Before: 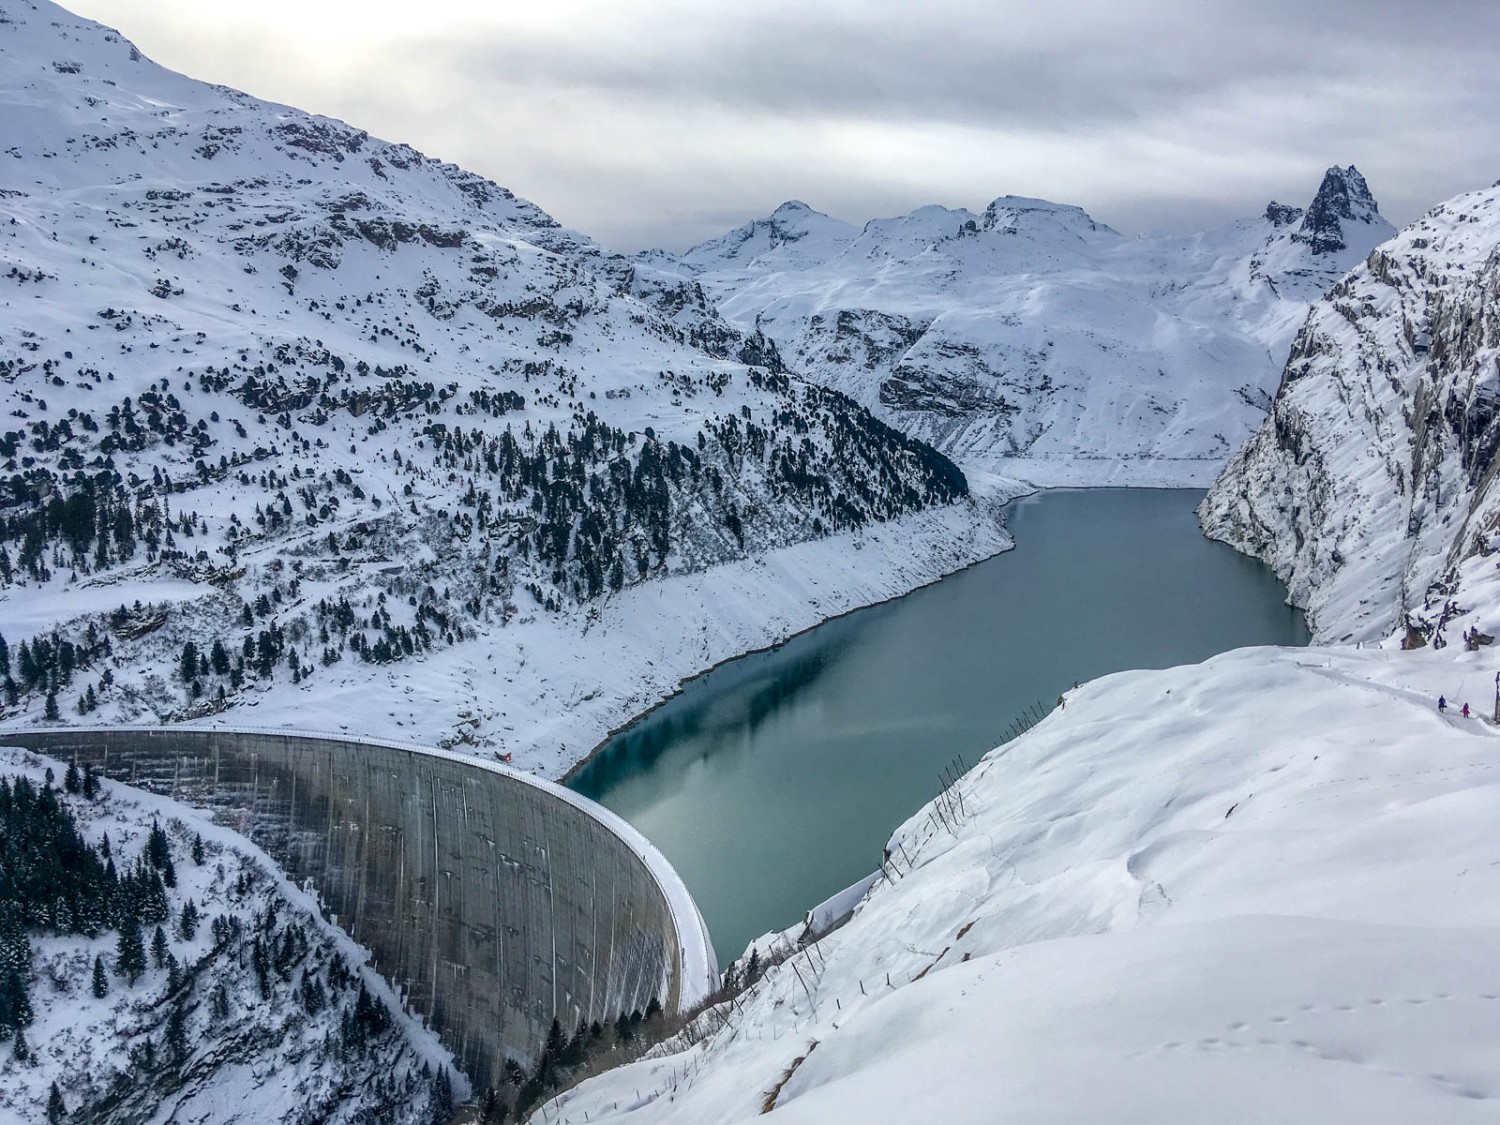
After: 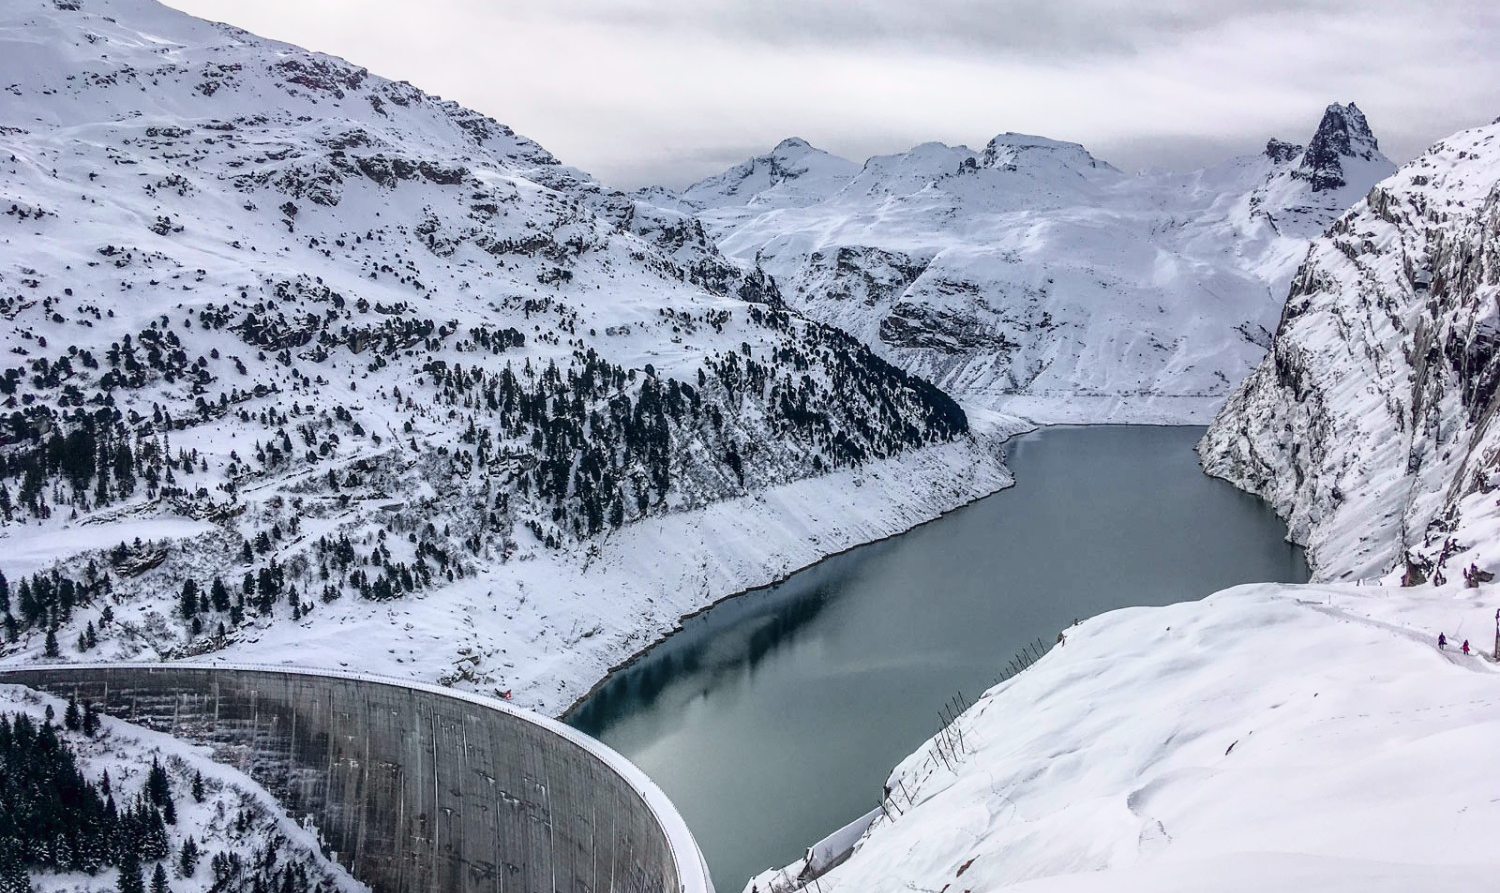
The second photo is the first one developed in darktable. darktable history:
tone curve: curves: ch0 [(0, 0) (0.105, 0.068) (0.195, 0.162) (0.283, 0.283) (0.384, 0.404) (0.485, 0.531) (0.638, 0.681) (0.795, 0.879) (1, 0.977)]; ch1 [(0, 0) (0.161, 0.092) (0.35, 0.33) (0.379, 0.401) (0.456, 0.469) (0.498, 0.506) (0.521, 0.549) (0.58, 0.624) (0.635, 0.671) (1, 1)]; ch2 [(0, 0) (0.371, 0.362) (0.437, 0.437) (0.483, 0.484) (0.53, 0.515) (0.56, 0.58) (0.622, 0.606) (1, 1)], color space Lab, independent channels, preserve colors none
contrast brightness saturation: saturation -0.172
crop and rotate: top 5.655%, bottom 14.901%
